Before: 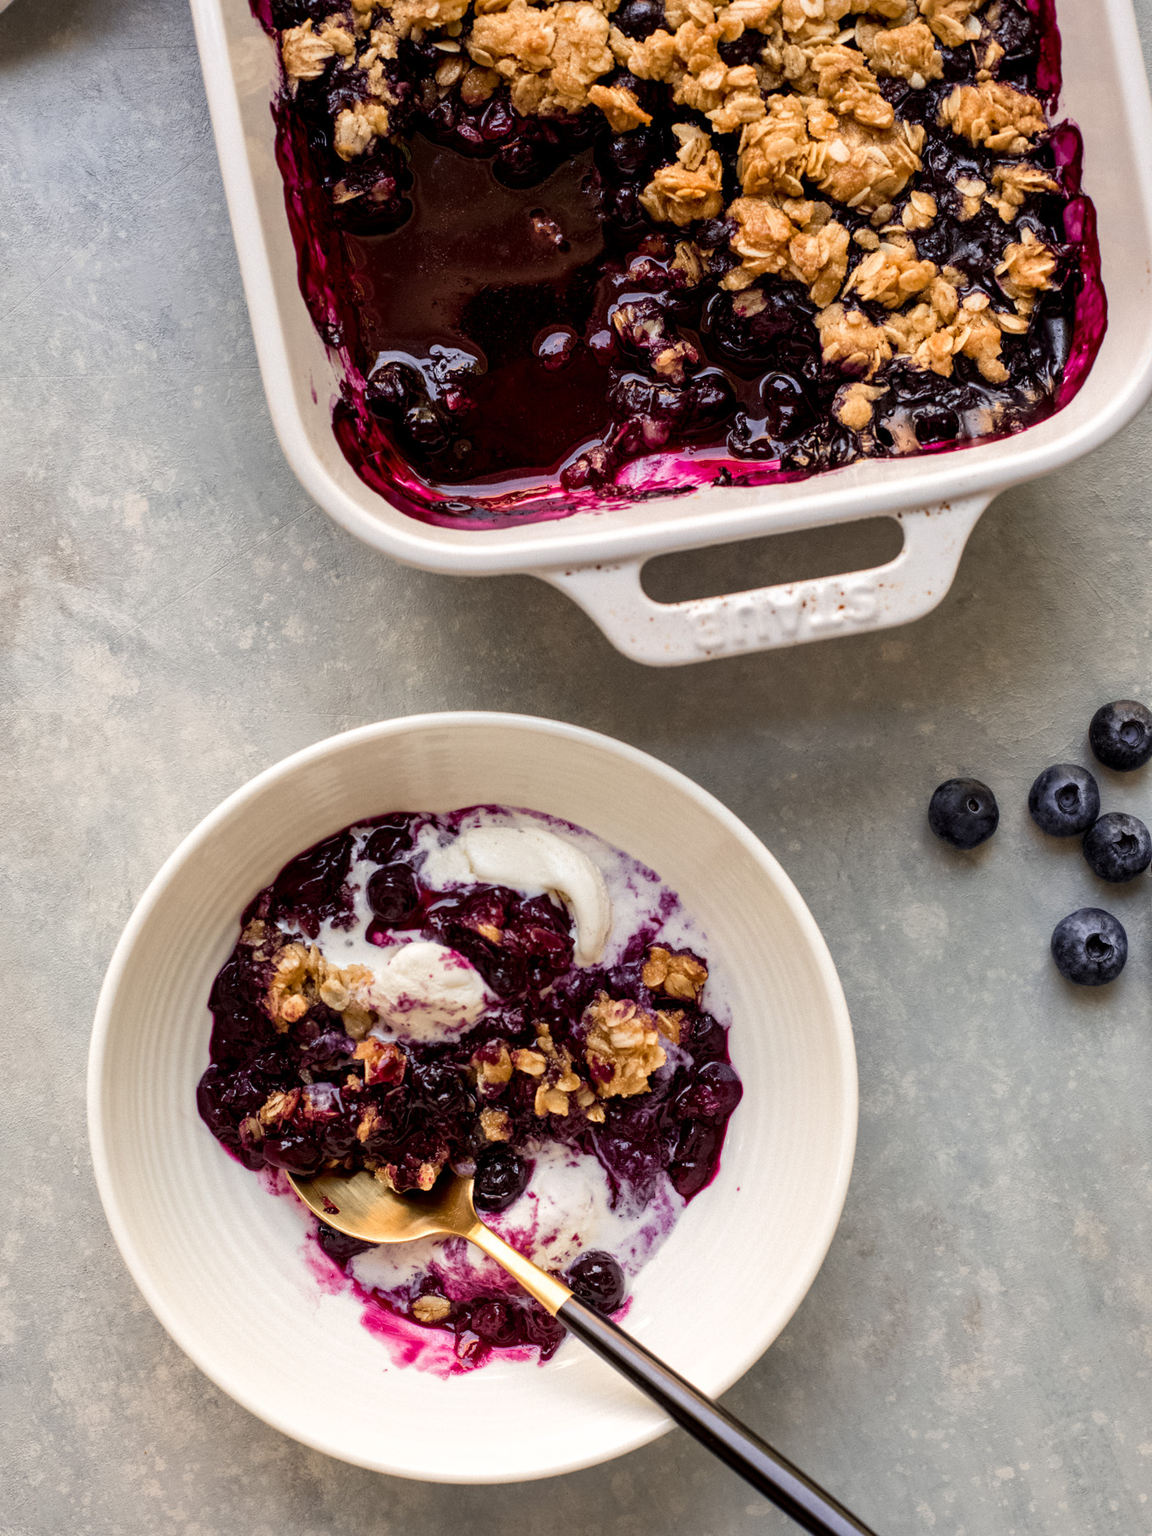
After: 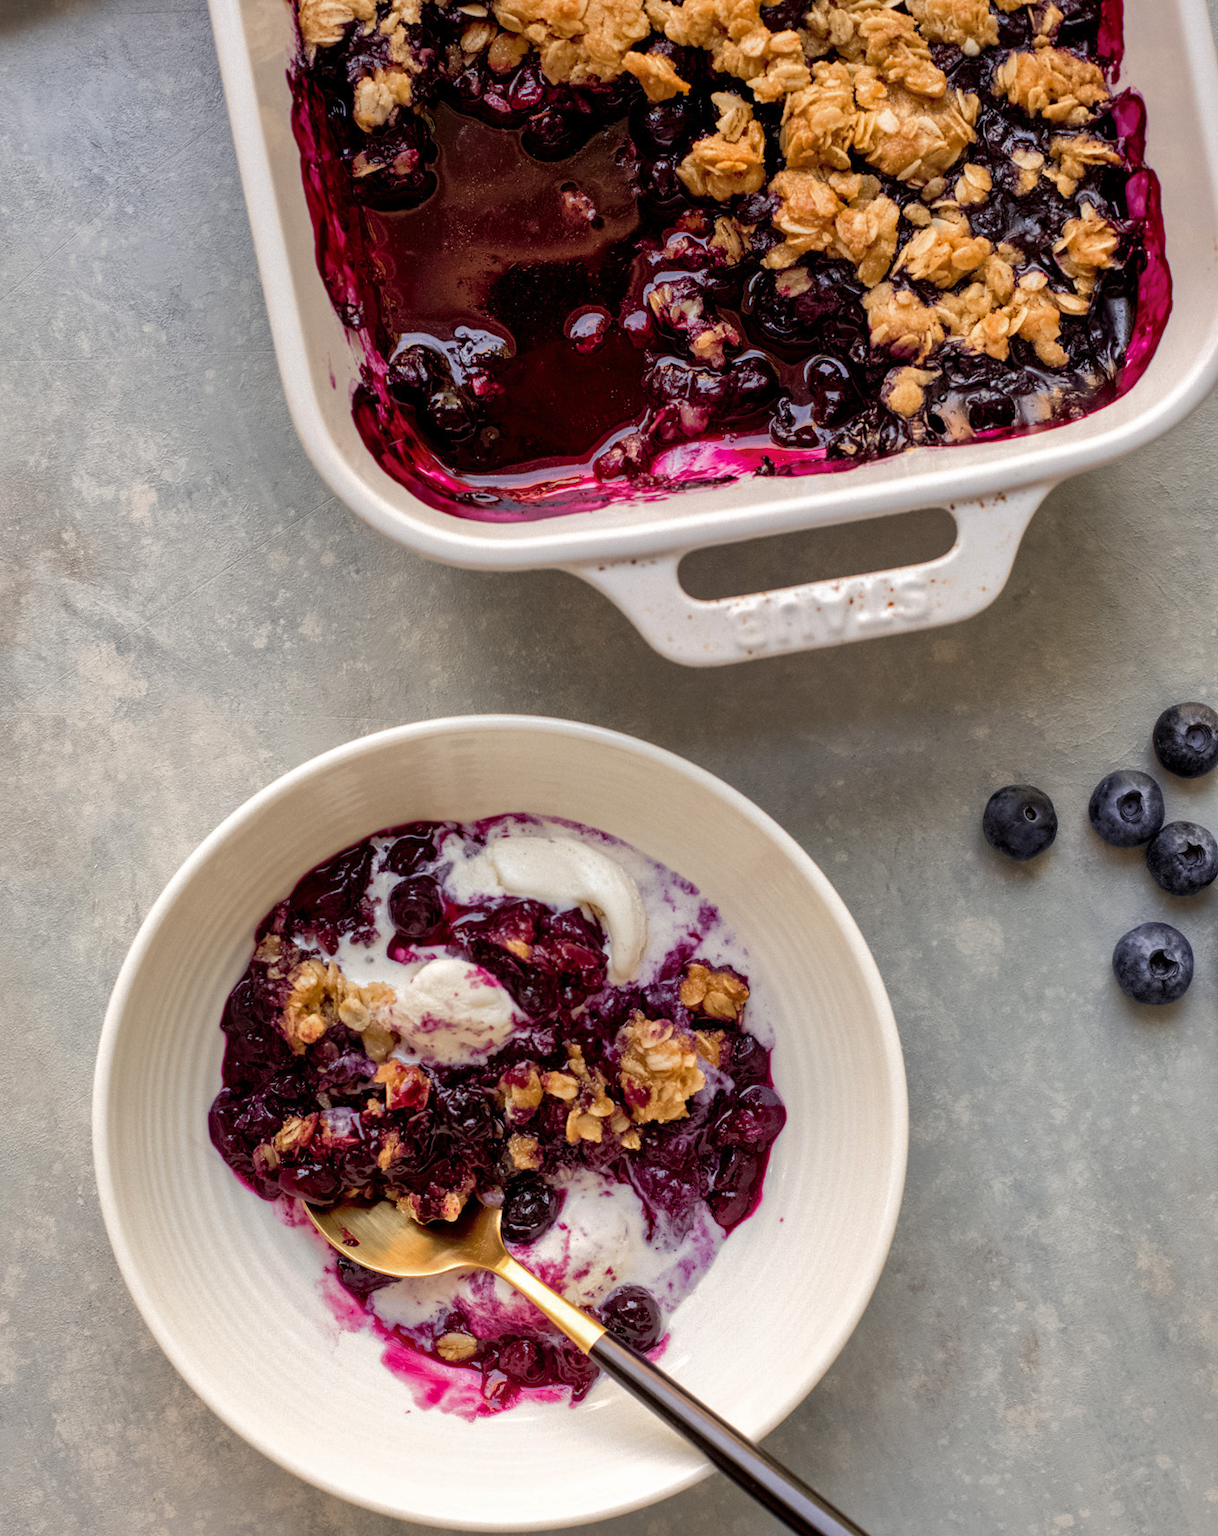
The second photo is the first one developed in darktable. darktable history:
crop and rotate: top 2.479%, bottom 3.018%
shadows and highlights: on, module defaults
